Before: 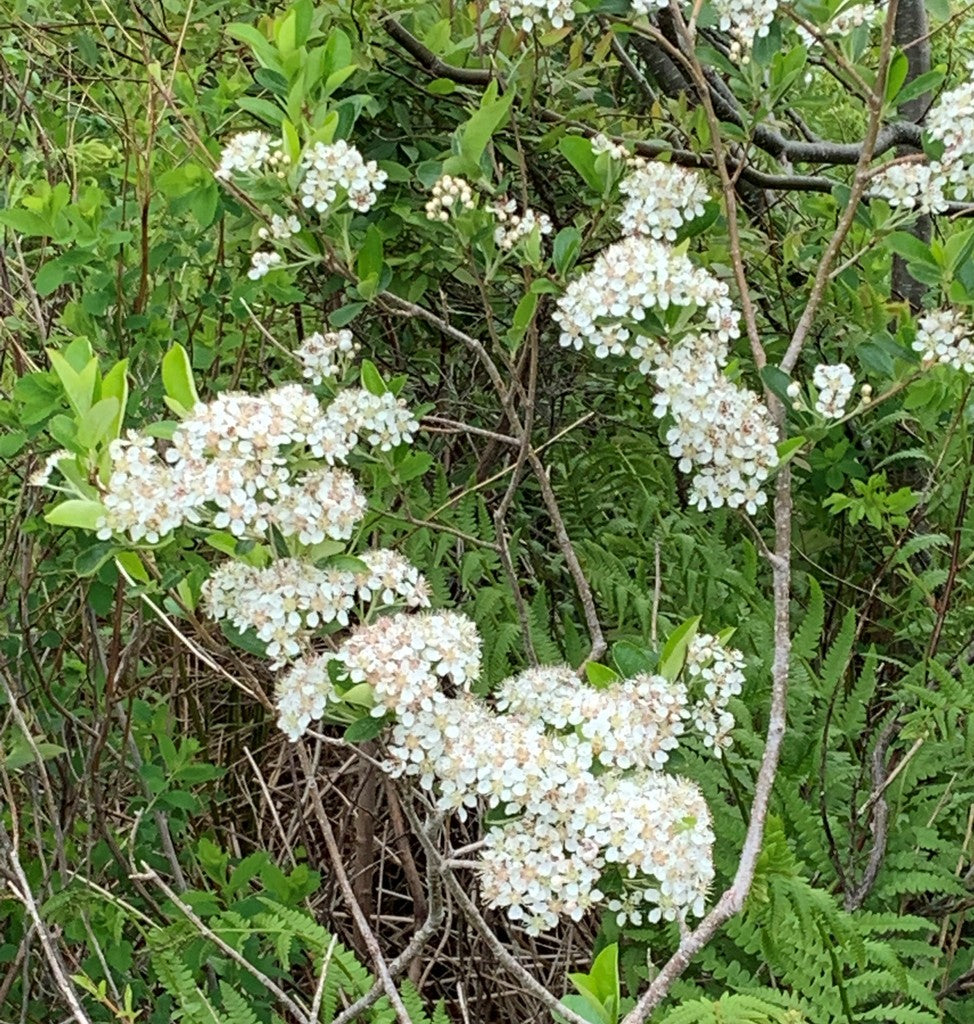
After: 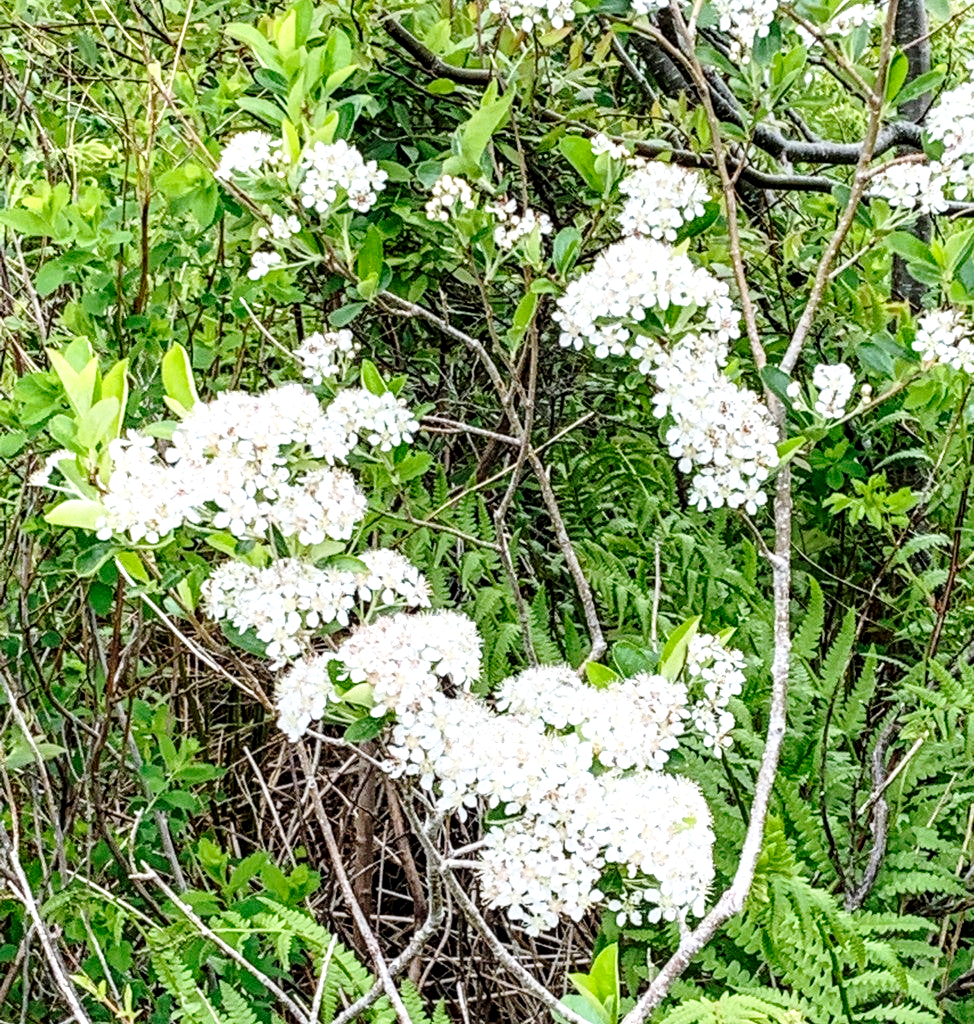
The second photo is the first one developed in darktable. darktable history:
white balance: red 0.984, blue 1.059
base curve: curves: ch0 [(0, 0) (0.028, 0.03) (0.121, 0.232) (0.46, 0.748) (0.859, 0.968) (1, 1)], preserve colors none
local contrast: detail 150%
